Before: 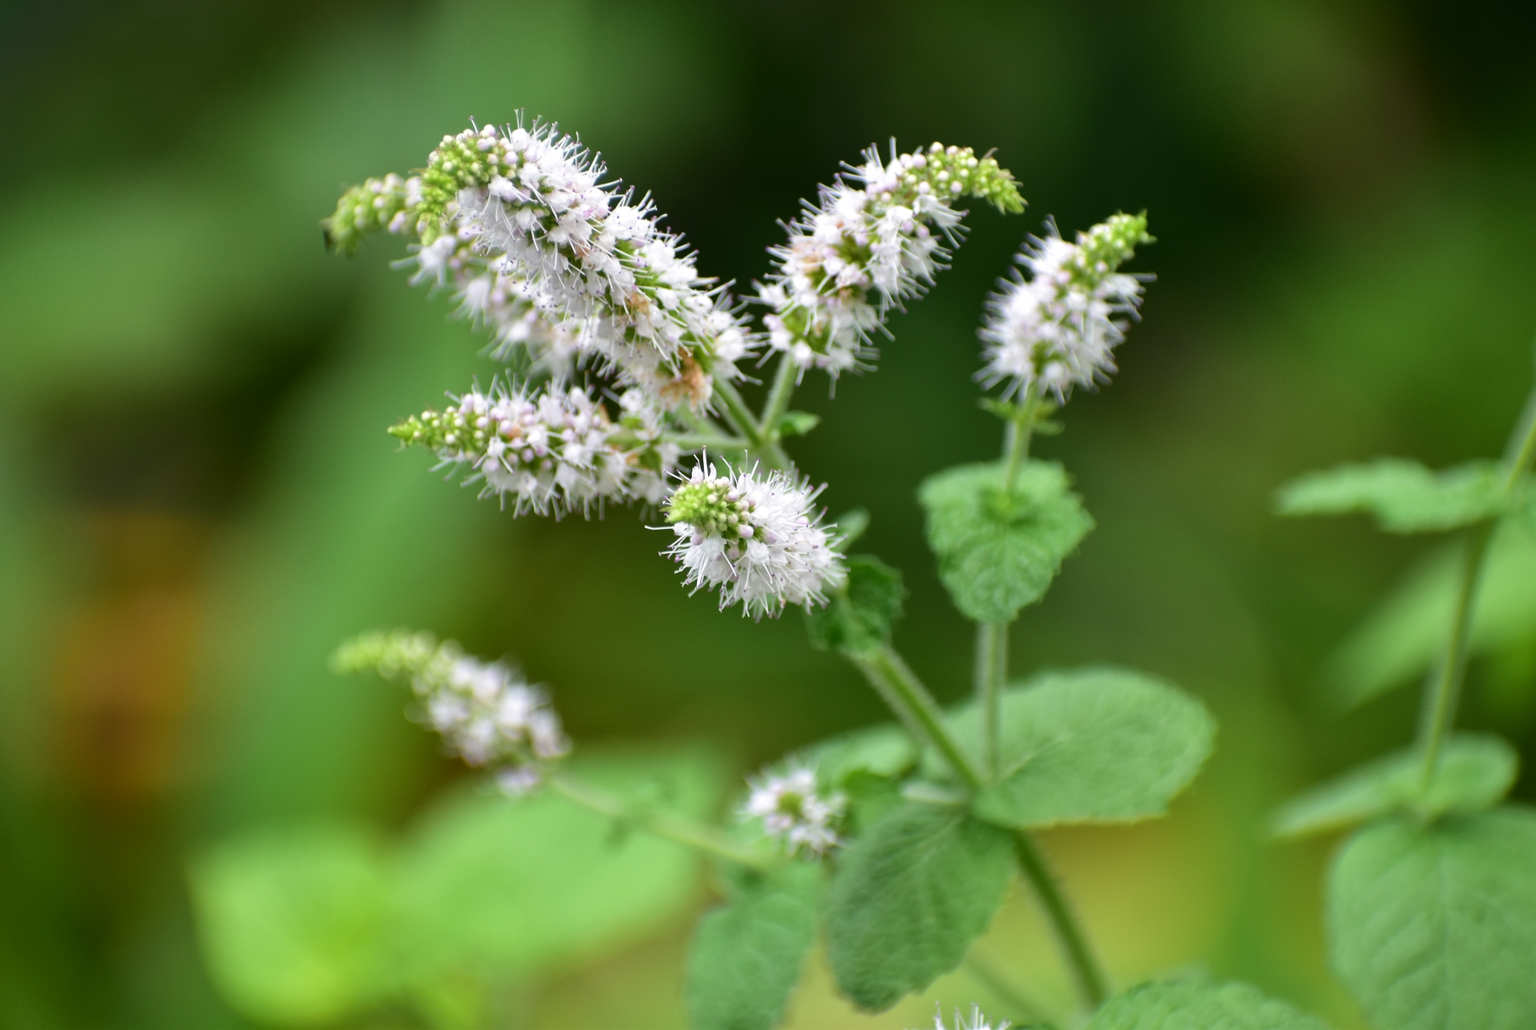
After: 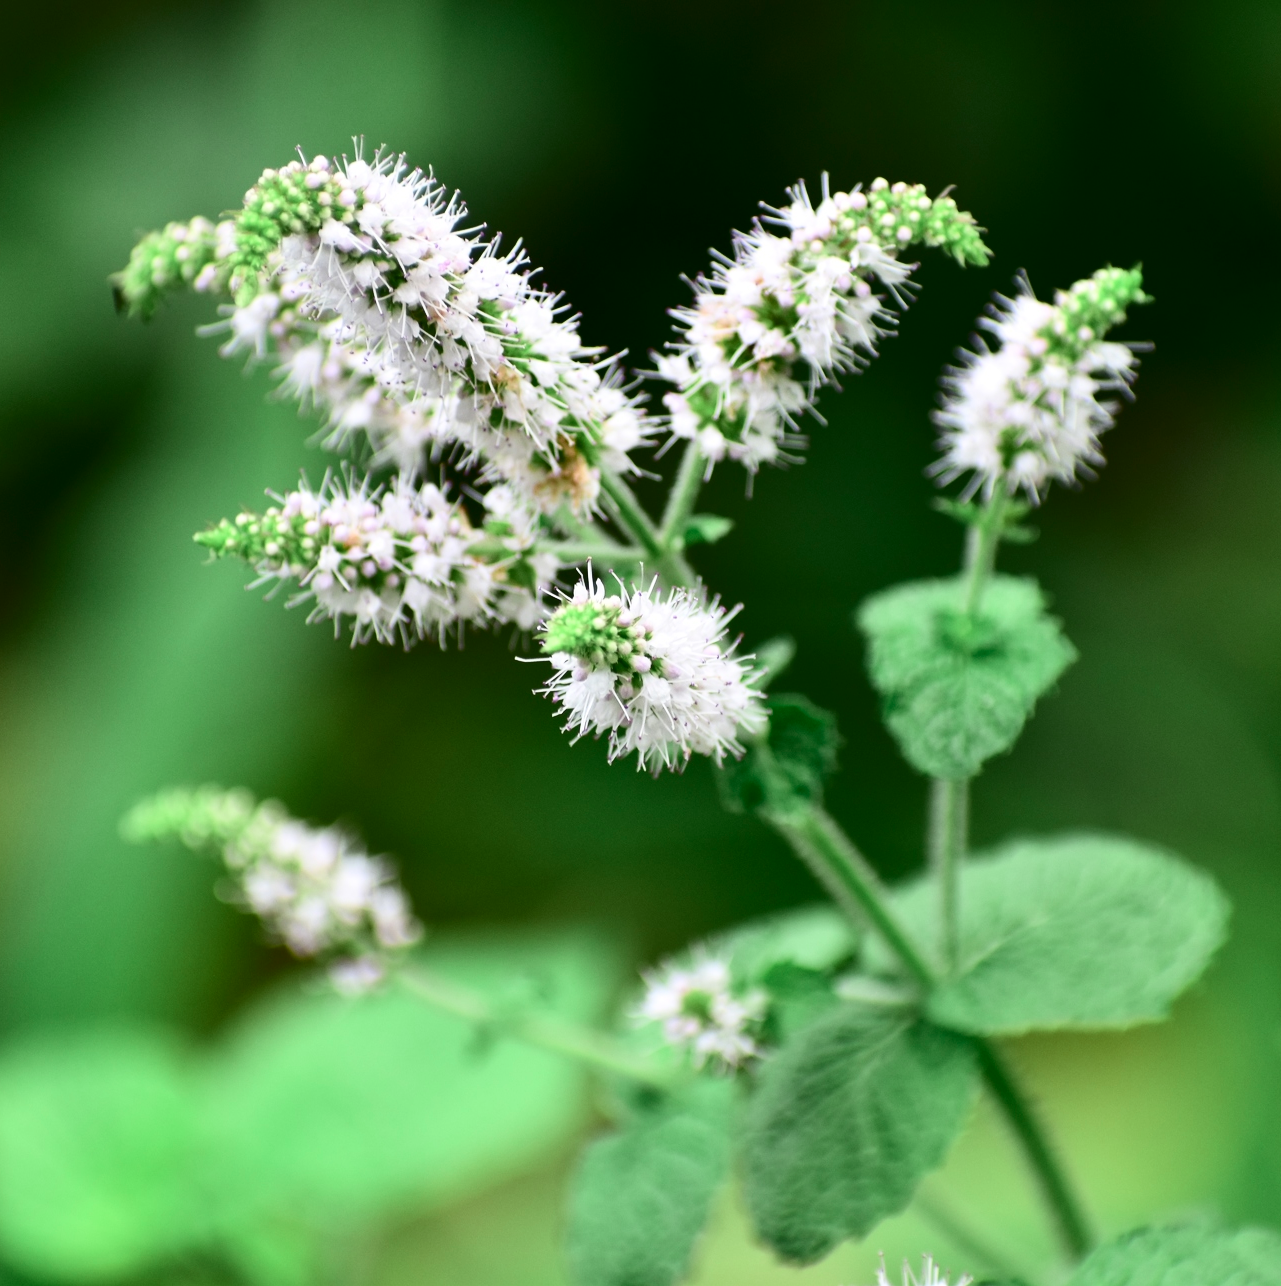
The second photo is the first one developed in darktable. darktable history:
contrast brightness saturation: contrast 0.281
color zones: curves: ch2 [(0, 0.5) (0.143, 0.517) (0.286, 0.571) (0.429, 0.522) (0.571, 0.5) (0.714, 0.5) (0.857, 0.5) (1, 0.5)]
crop and rotate: left 15.185%, right 18.062%
